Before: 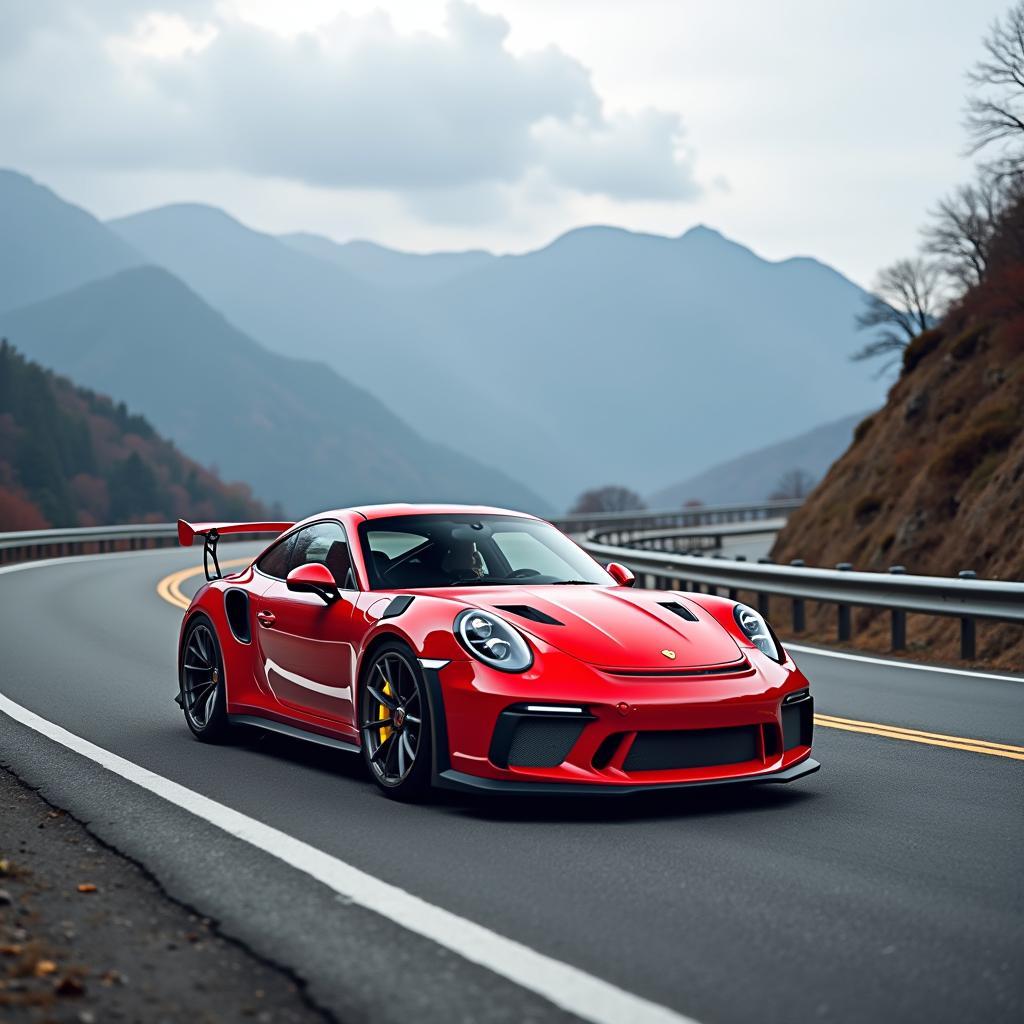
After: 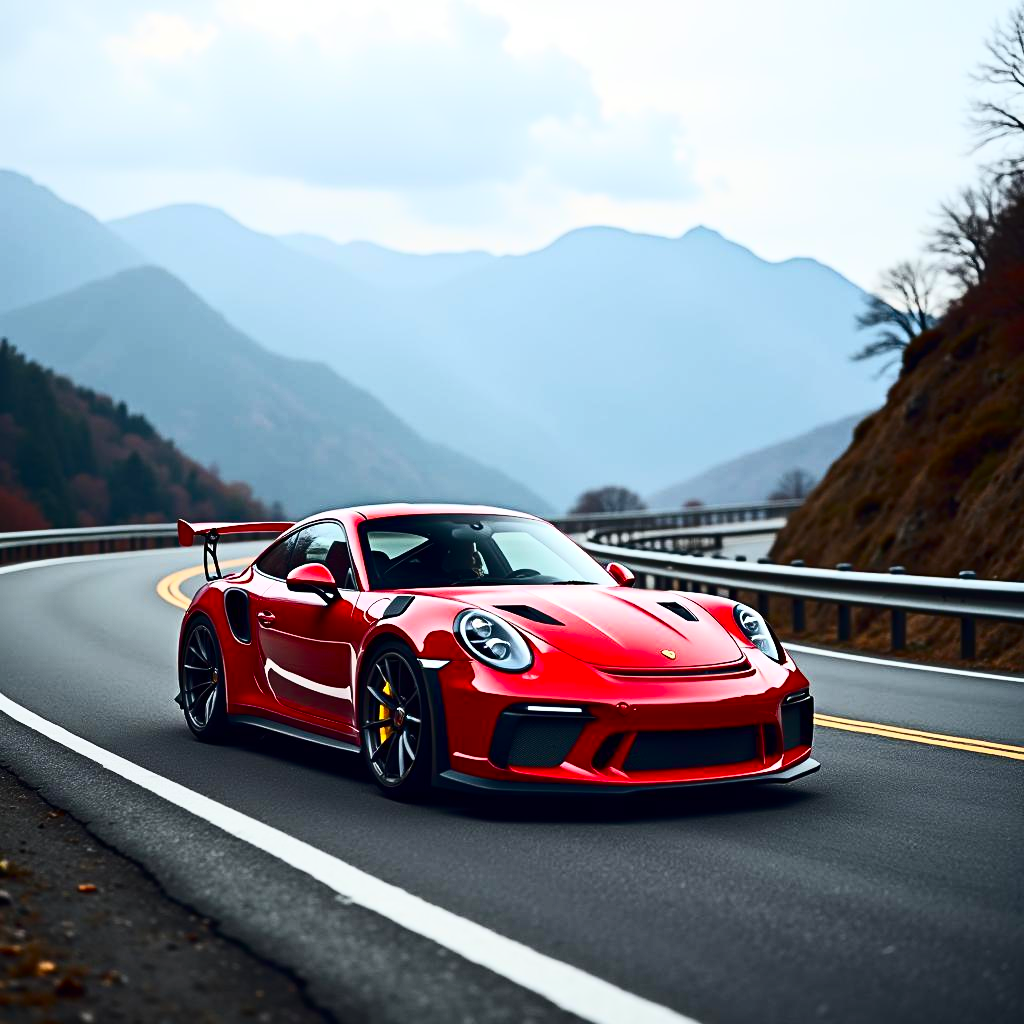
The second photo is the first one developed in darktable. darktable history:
contrast brightness saturation: contrast 0.404, brightness 0.043, saturation 0.247
